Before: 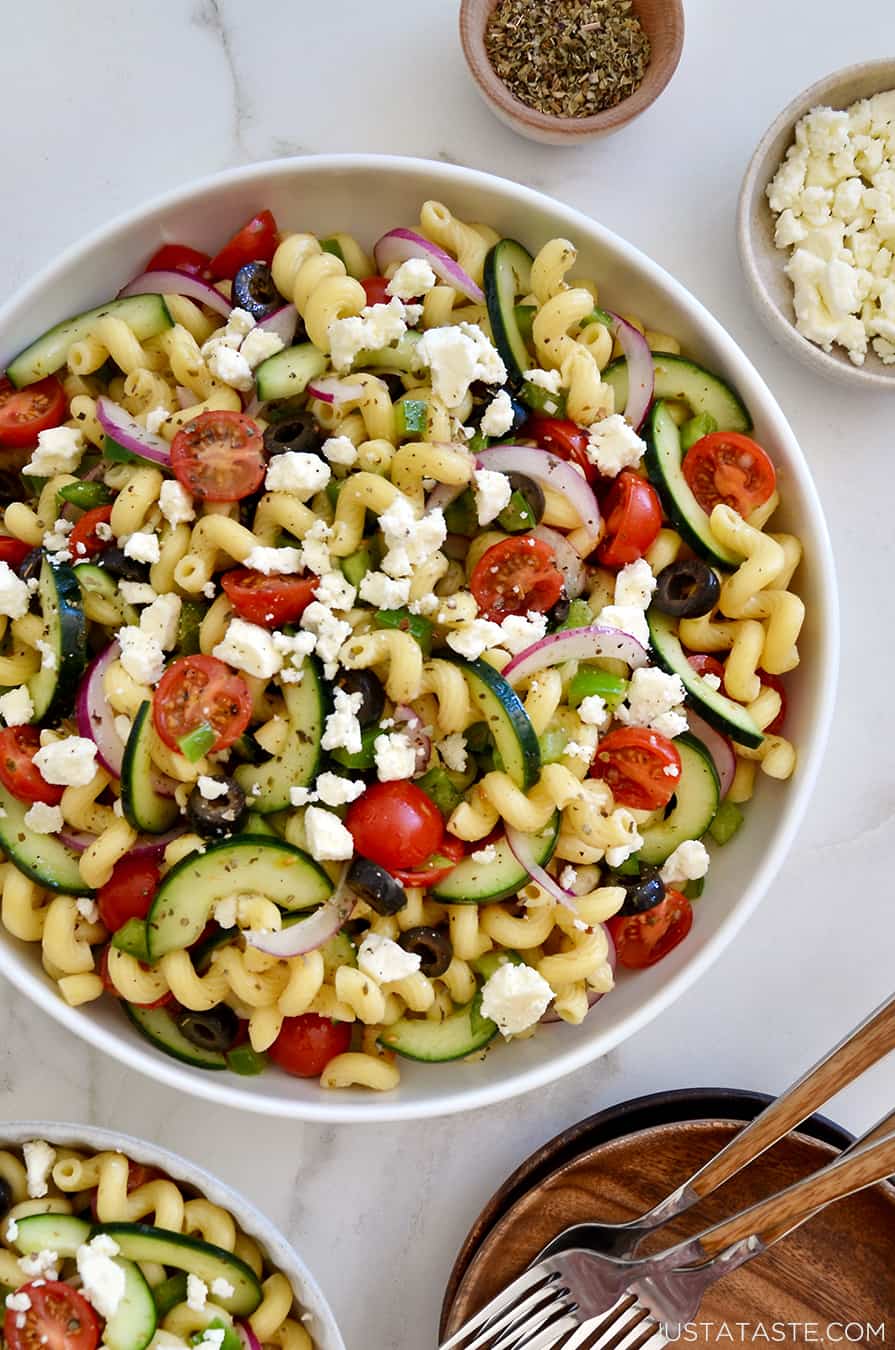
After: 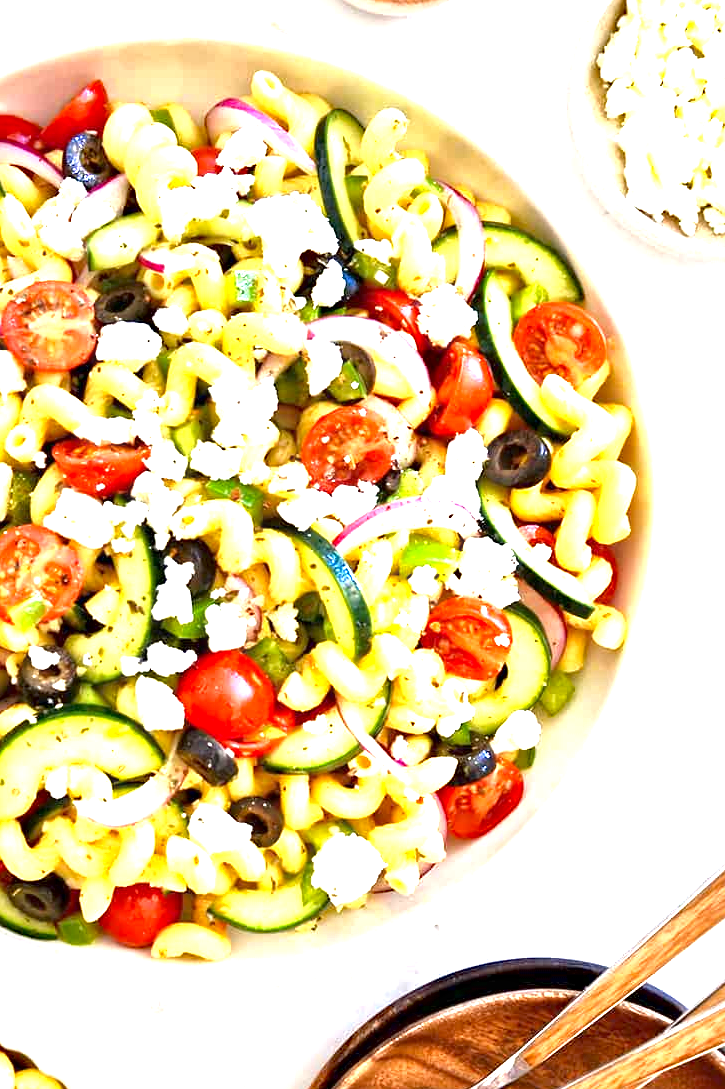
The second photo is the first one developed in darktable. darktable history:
exposure: black level correction 0, exposure 1.958 EV, compensate highlight preservation false
haze removal: compatibility mode true, adaptive false
crop: left 18.954%, top 9.69%, right 0%, bottom 9.61%
local contrast: mode bilateral grid, contrast 21, coarseness 50, detail 132%, midtone range 0.2
